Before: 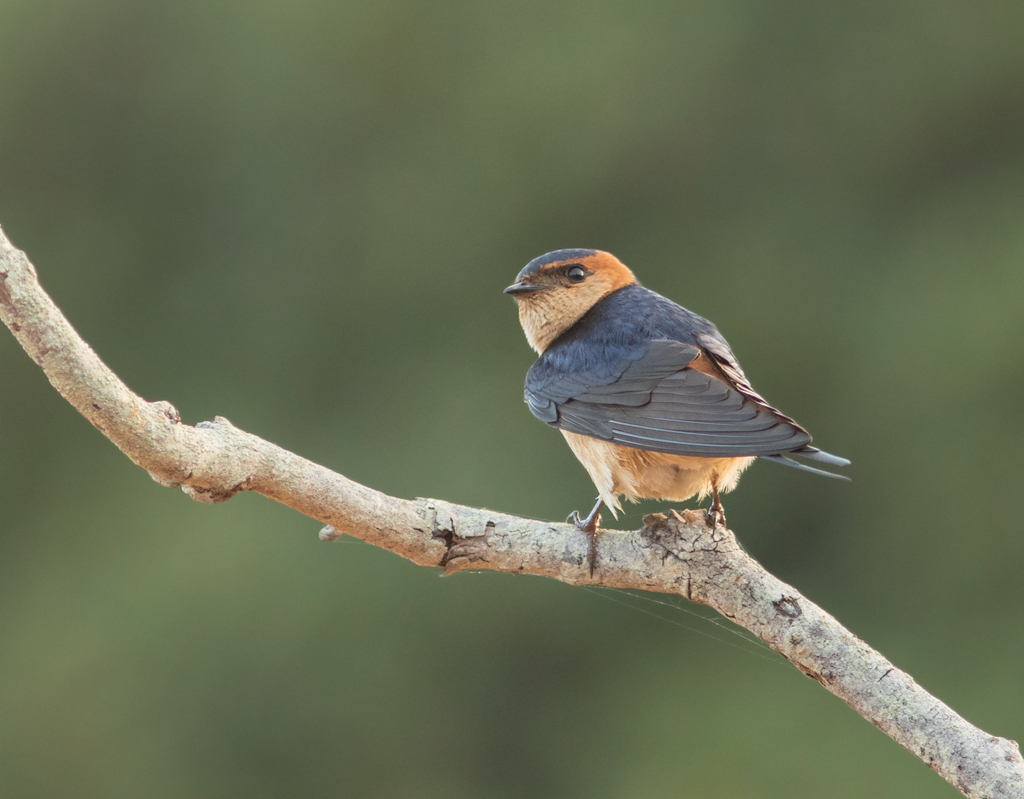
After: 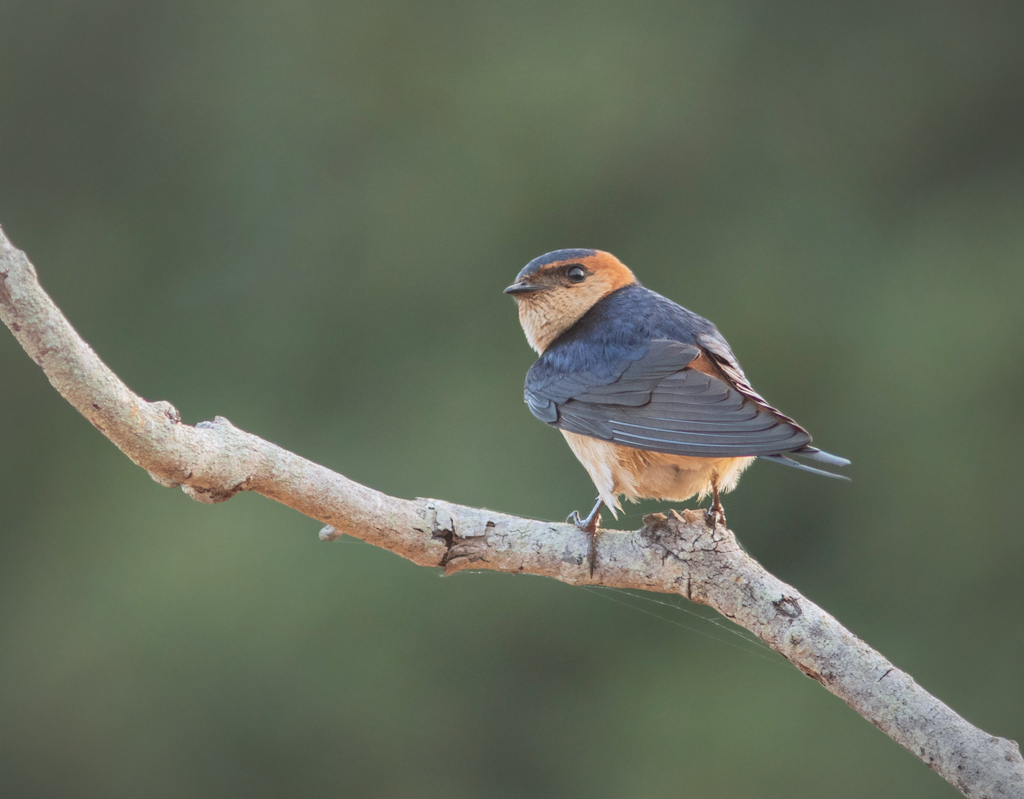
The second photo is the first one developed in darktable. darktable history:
color calibration: illuminant as shot in camera, x 0.358, y 0.373, temperature 4628.91 K
vignetting: fall-off radius 70%, automatic ratio true
shadows and highlights: on, module defaults
